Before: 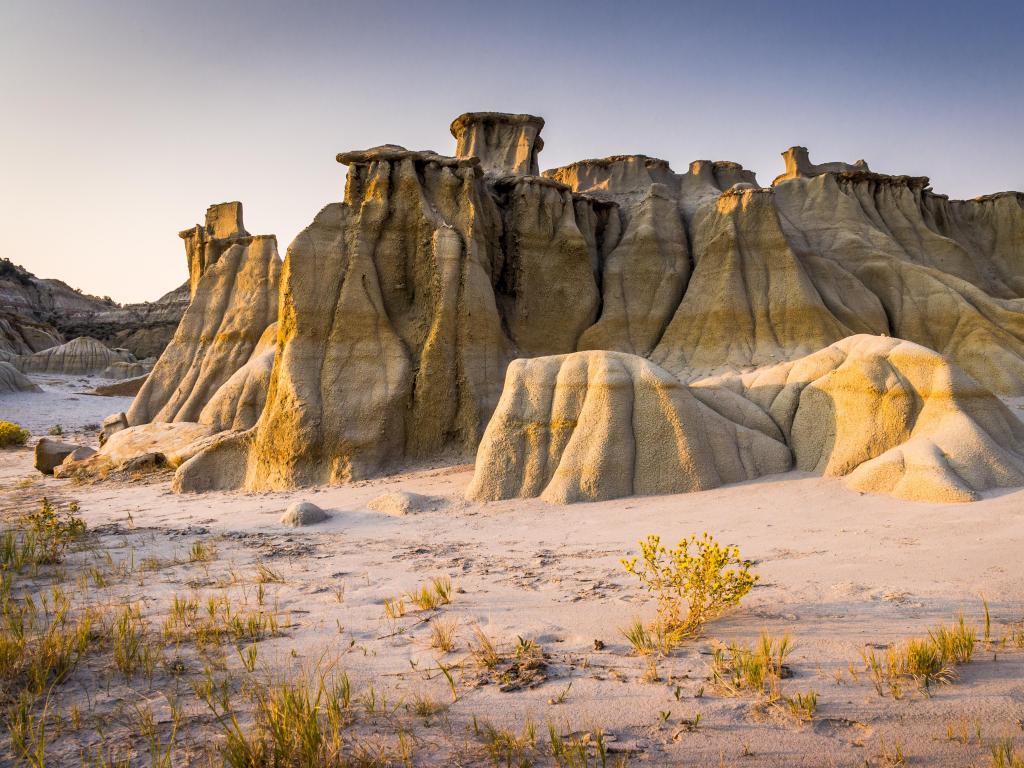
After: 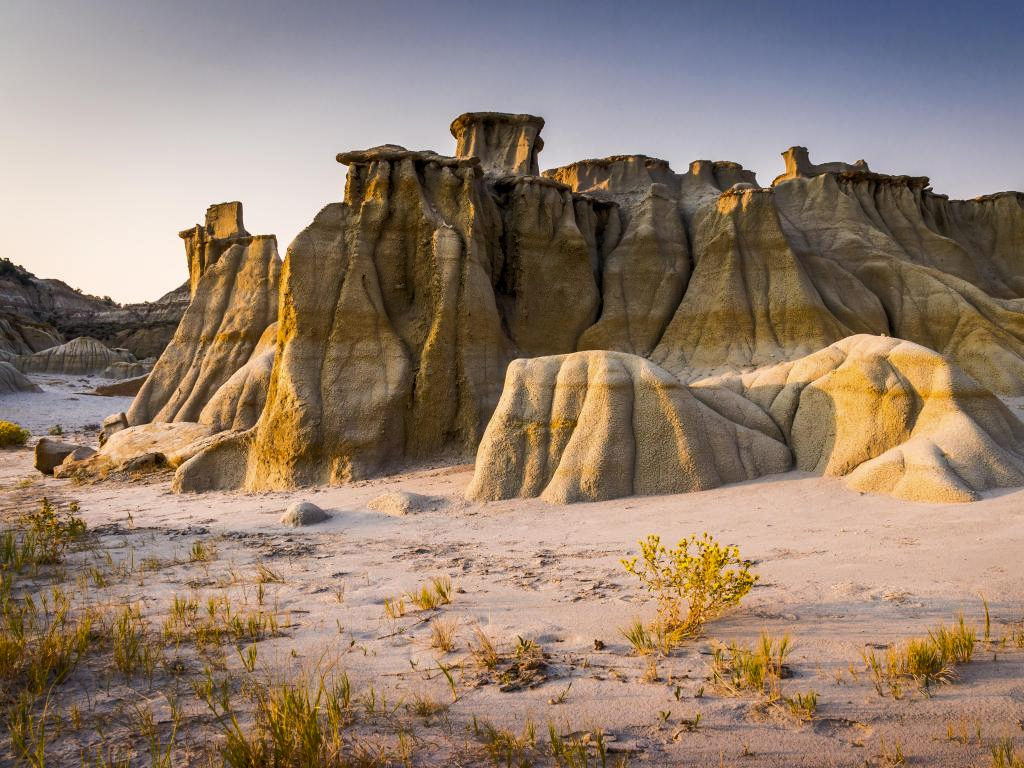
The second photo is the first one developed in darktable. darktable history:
tone curve: curves: ch0 [(0, 0) (0.003, 0.002) (0.011, 0.009) (0.025, 0.02) (0.044, 0.035) (0.069, 0.055) (0.1, 0.08) (0.136, 0.109) (0.177, 0.142) (0.224, 0.179) (0.277, 0.222) (0.335, 0.268) (0.399, 0.329) (0.468, 0.409) (0.543, 0.495) (0.623, 0.579) (0.709, 0.669) (0.801, 0.767) (0.898, 0.885) (1, 1)], color space Lab, independent channels, preserve colors none
